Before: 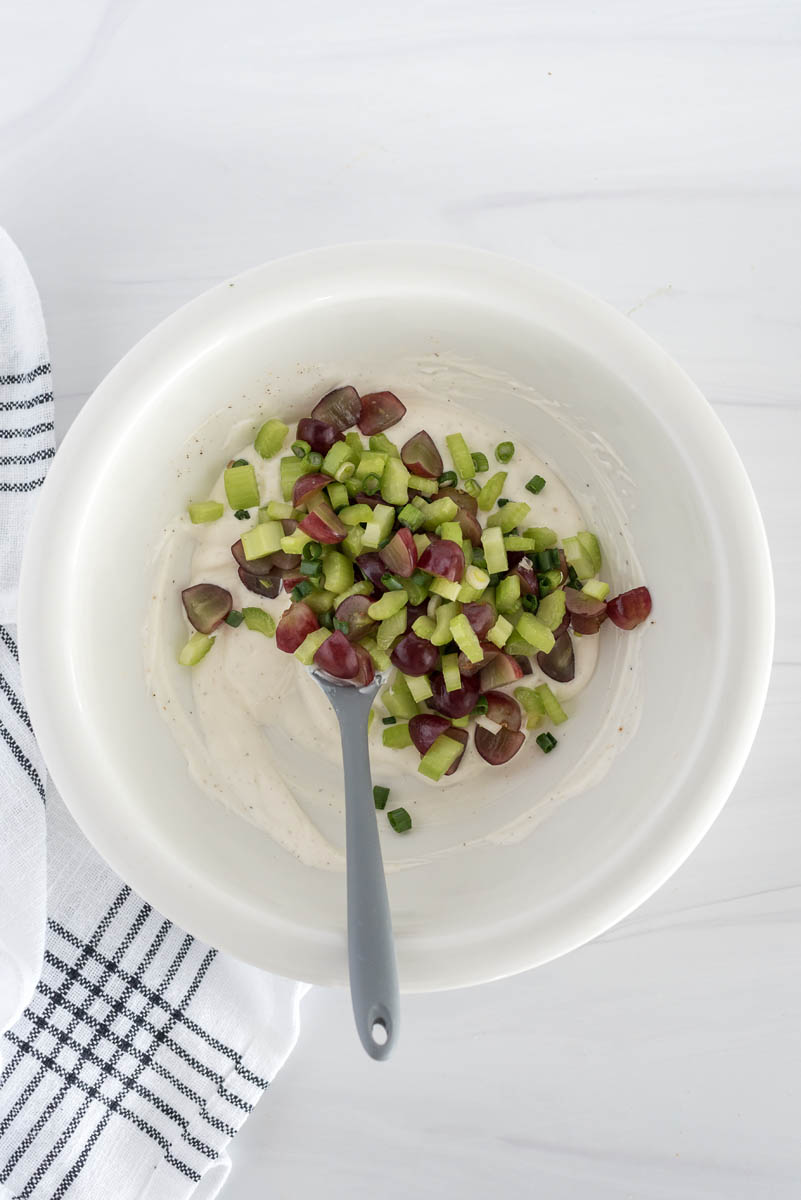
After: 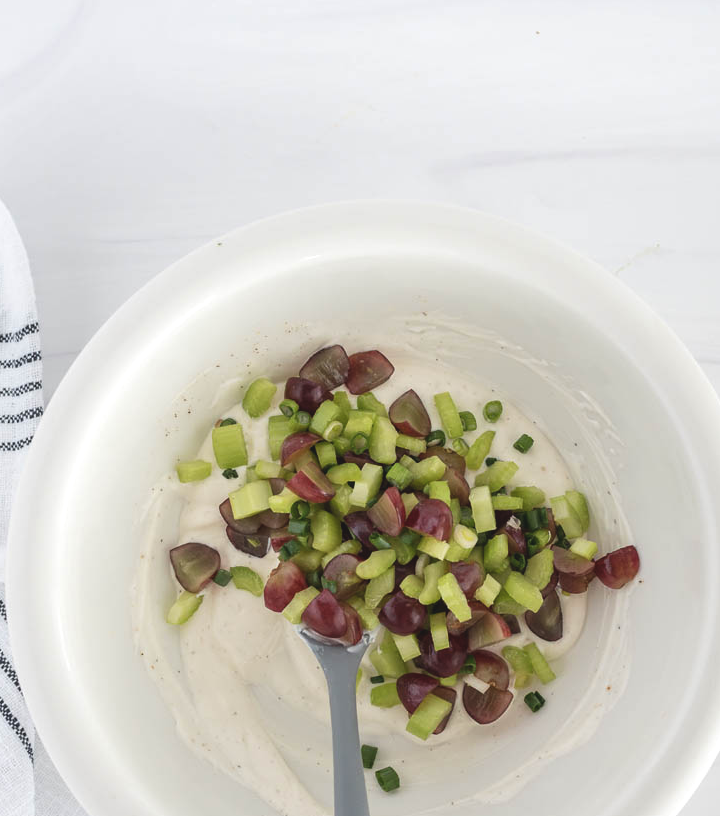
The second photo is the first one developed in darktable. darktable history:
exposure: black level correction -0.008, exposure 0.067 EV, compensate highlight preservation false
crop: left 1.509%, top 3.452%, right 7.696%, bottom 28.452%
